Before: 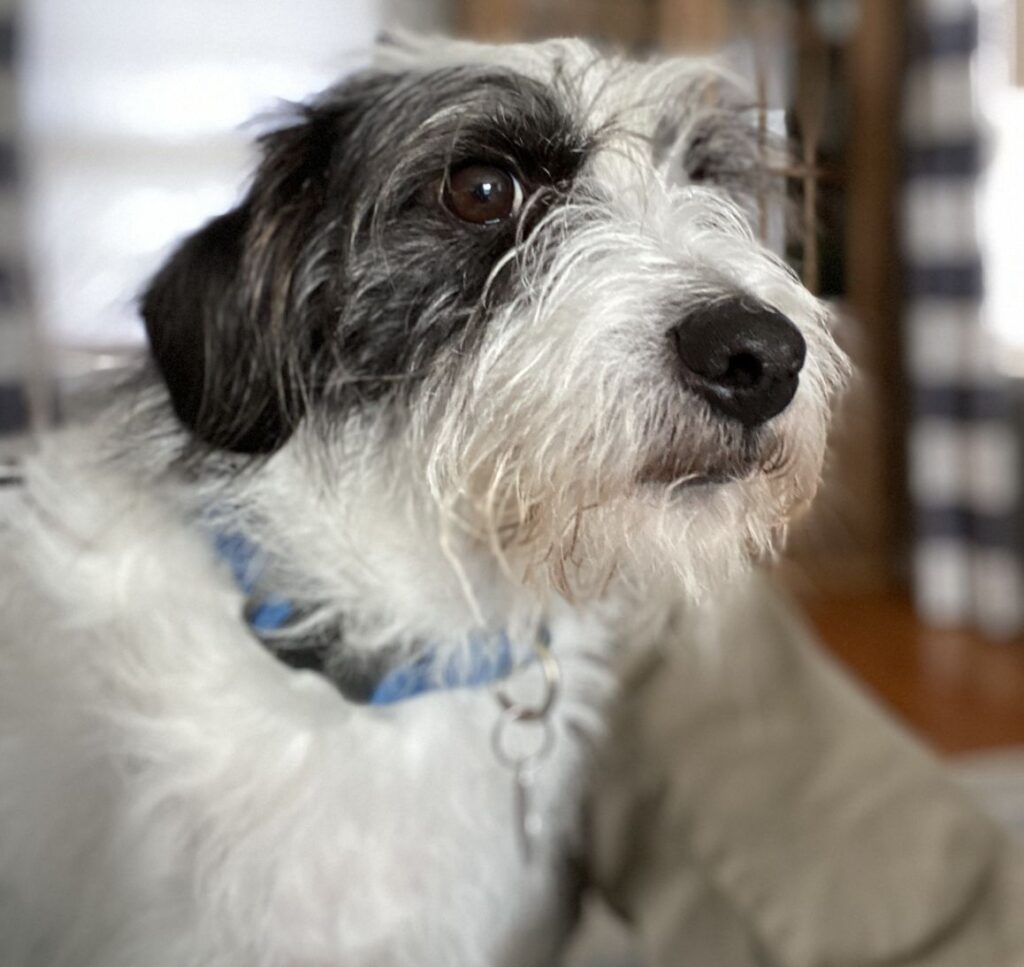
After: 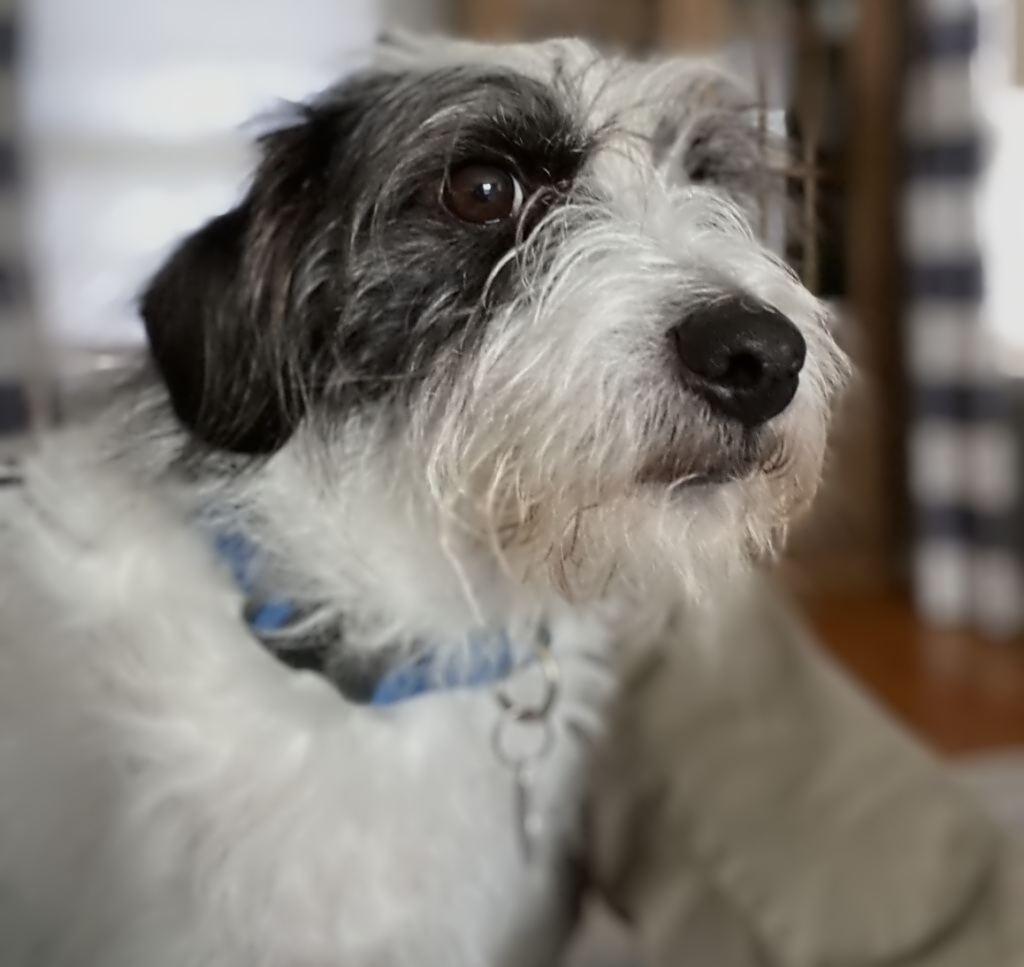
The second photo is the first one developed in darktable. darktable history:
sharpen: amount 0.2
exposure: exposure -0.36 EV, compensate highlight preservation false
contrast equalizer: octaves 7, y [[0.5 ×6], [0.5 ×6], [0.5 ×6], [0, 0.033, 0.067, 0.1, 0.133, 0.167], [0, 0.05, 0.1, 0.15, 0.2, 0.25]]
